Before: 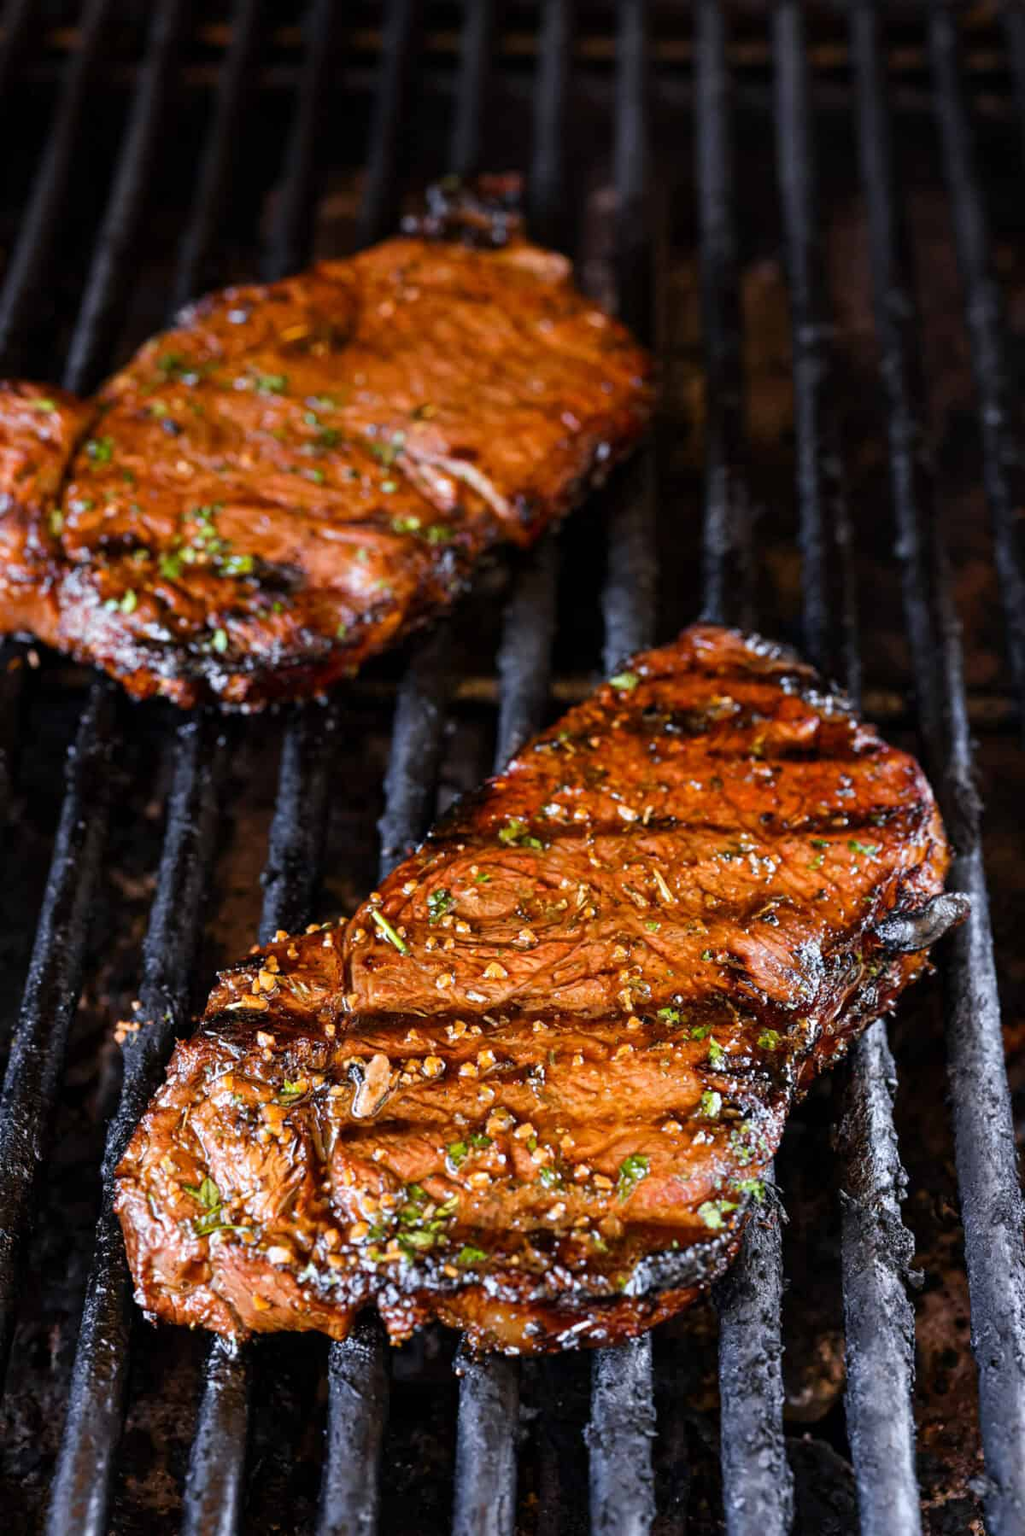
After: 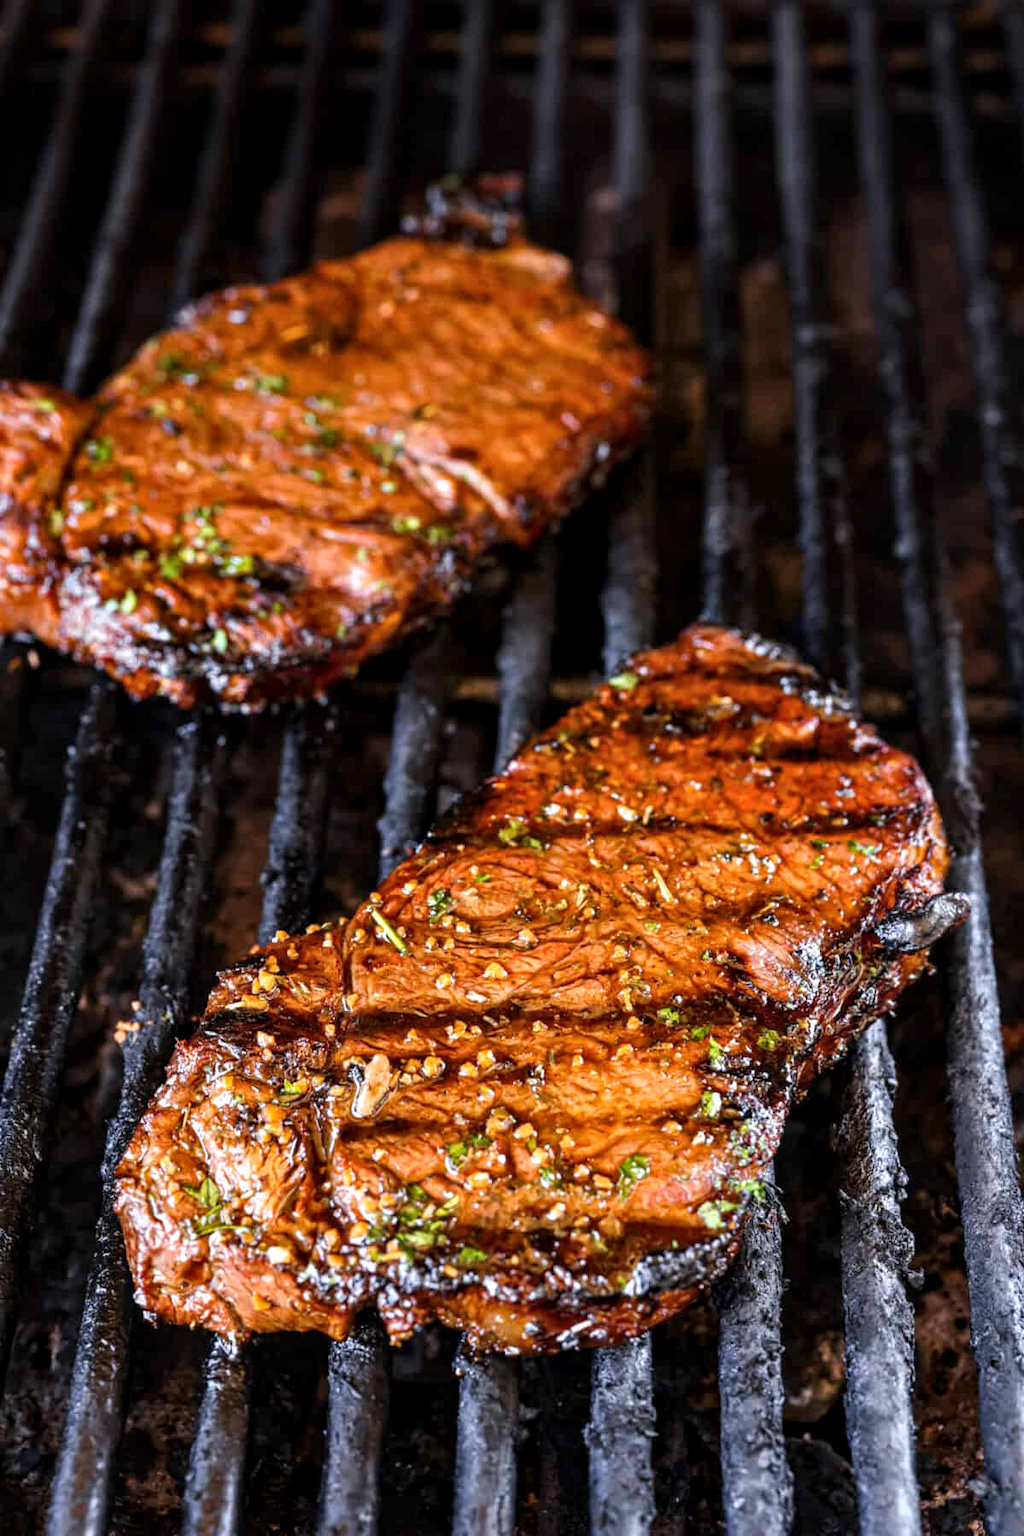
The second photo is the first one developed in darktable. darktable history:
exposure: exposure 0.258 EV, compensate highlight preservation false
local contrast: on, module defaults
